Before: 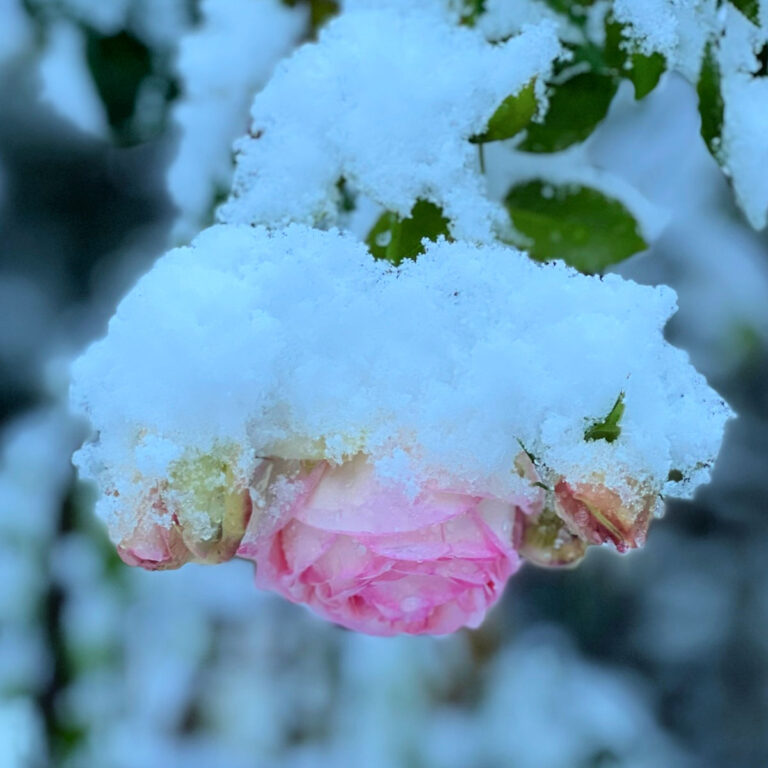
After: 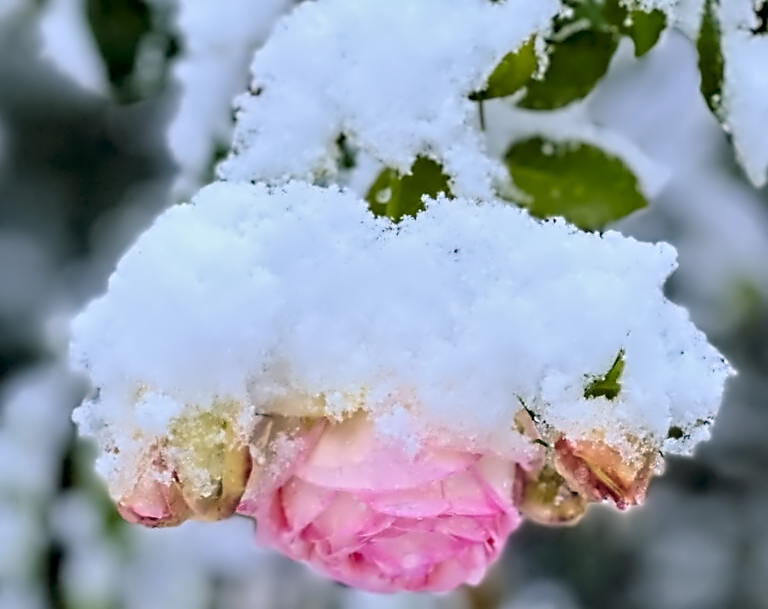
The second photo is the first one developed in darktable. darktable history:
exposure: exposure 0.2 EV, compensate highlight preservation false
crop and rotate: top 5.667%, bottom 14.937%
contrast equalizer: octaves 7, y [[0.5, 0.542, 0.583, 0.625, 0.667, 0.708], [0.5 ×6], [0.5 ×6], [0, 0.033, 0.067, 0.1, 0.133, 0.167], [0, 0.05, 0.1, 0.15, 0.2, 0.25]]
color balance rgb: shadows lift › luminance -5%, shadows lift › chroma 1.1%, shadows lift › hue 219°, power › luminance 10%, power › chroma 2.83%, power › hue 60°, highlights gain › chroma 4.52%, highlights gain › hue 33.33°, saturation formula JzAzBz (2021)
bloom: size 9%, threshold 100%, strength 7%
